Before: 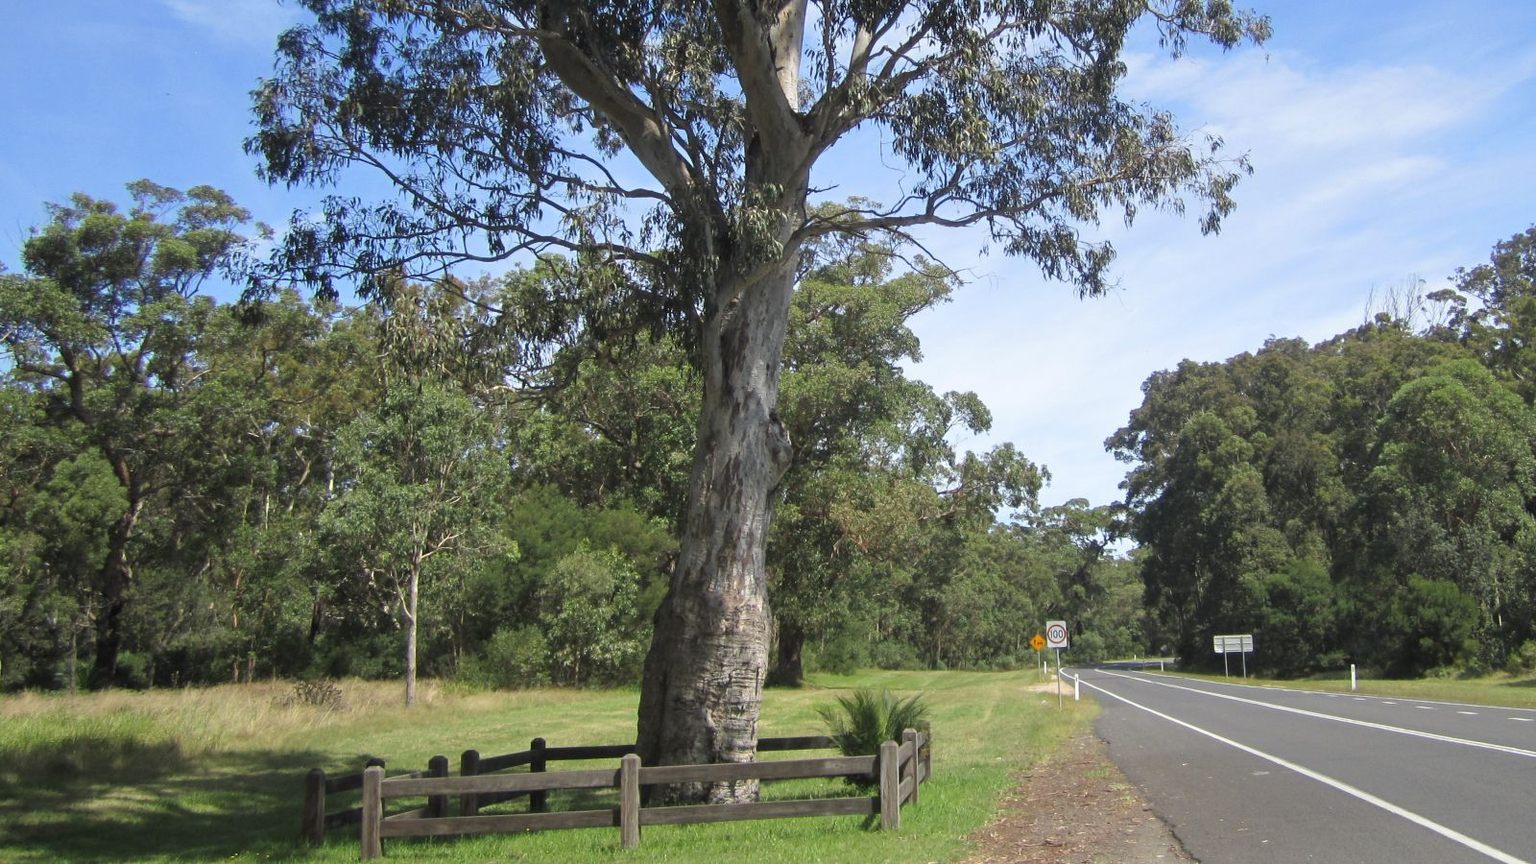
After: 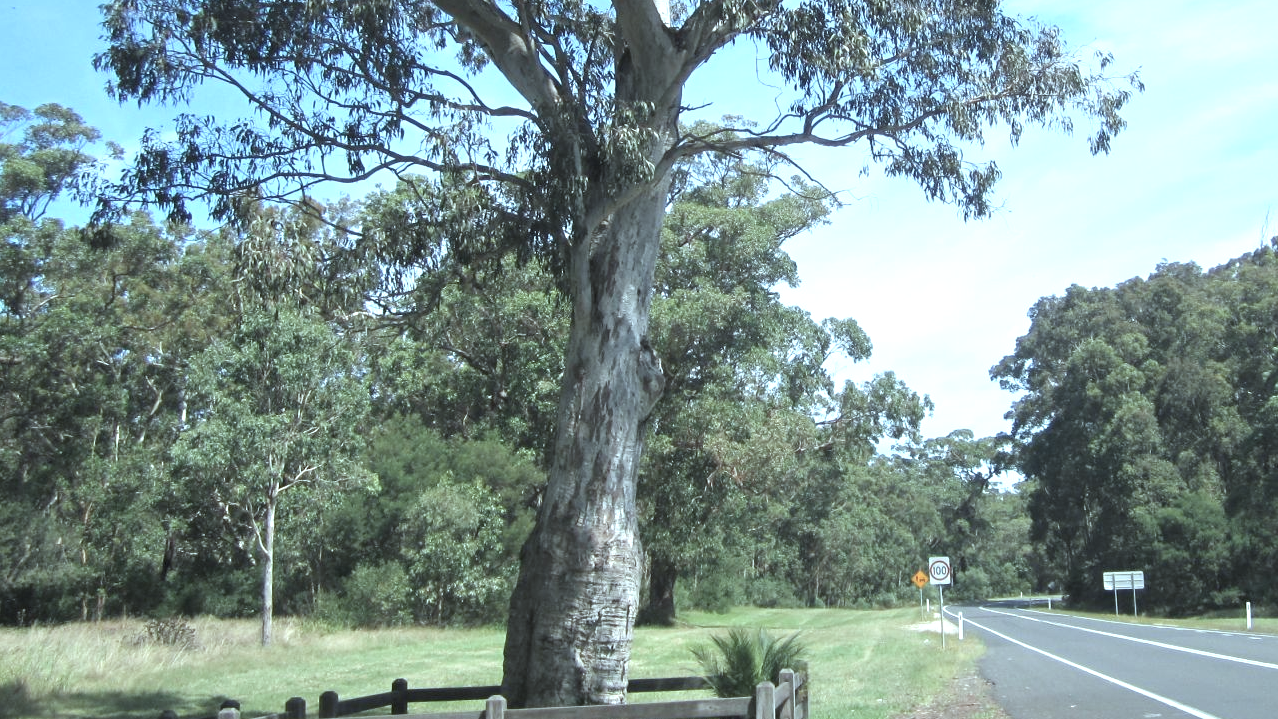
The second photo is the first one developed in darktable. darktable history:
crop and rotate: left 10.071%, top 10.071%, right 10.02%, bottom 10.02%
exposure: black level correction 0, exposure 0.7 EV, compensate exposure bias true, compensate highlight preservation false
color correction: highlights a* -12.64, highlights b* -18.1, saturation 0.7
